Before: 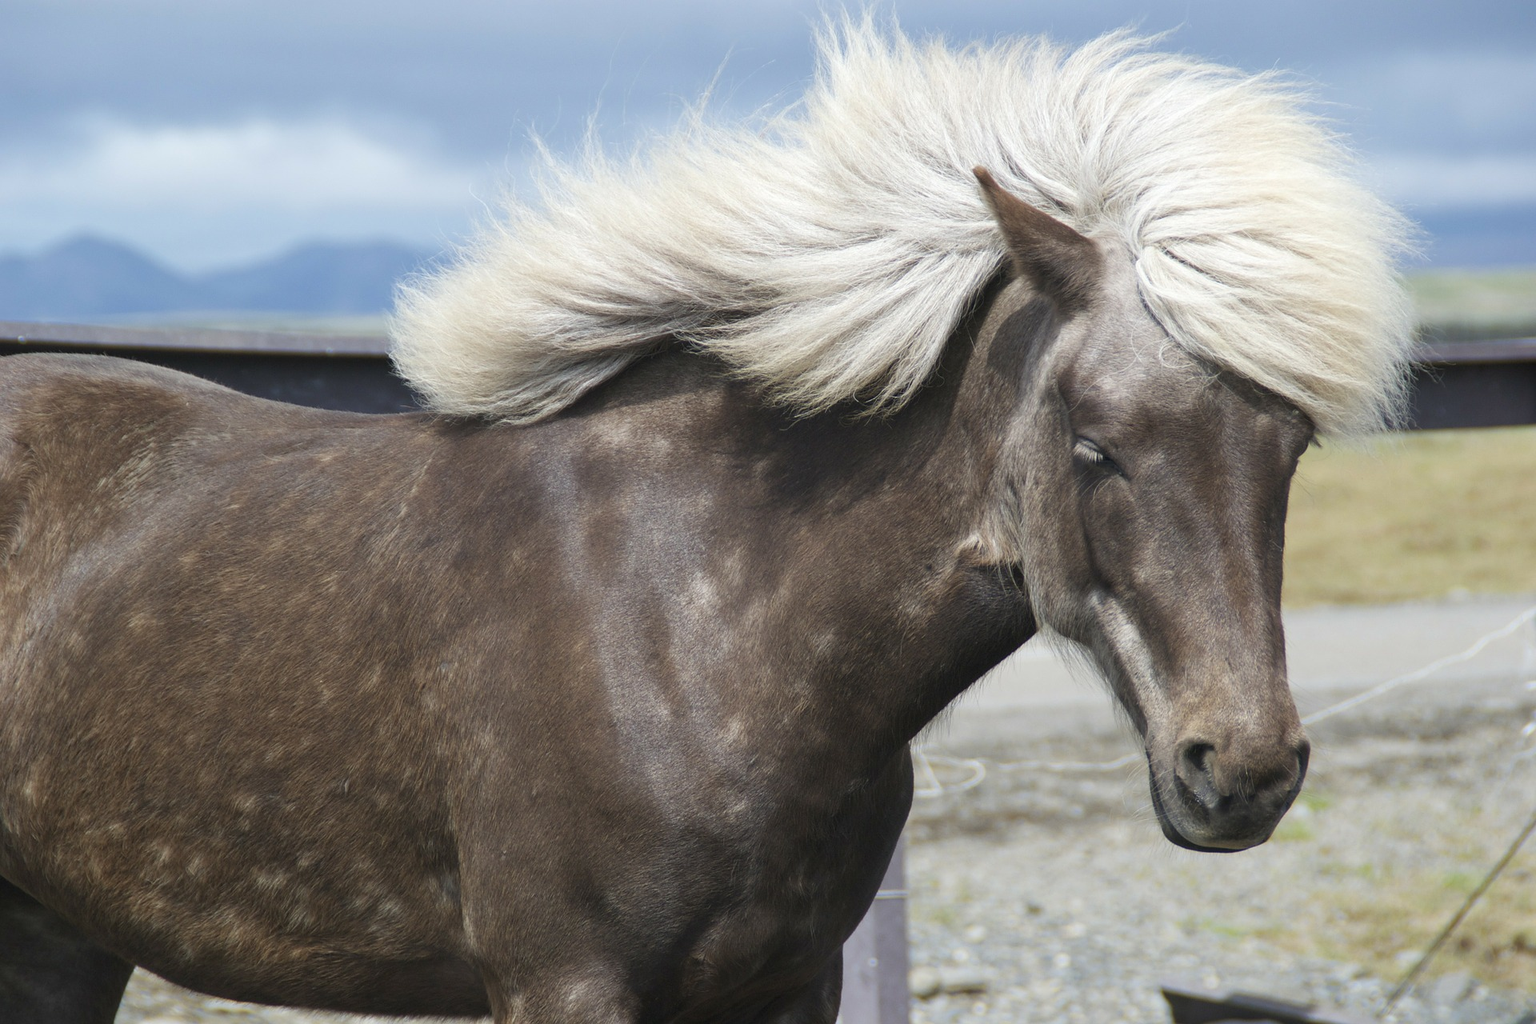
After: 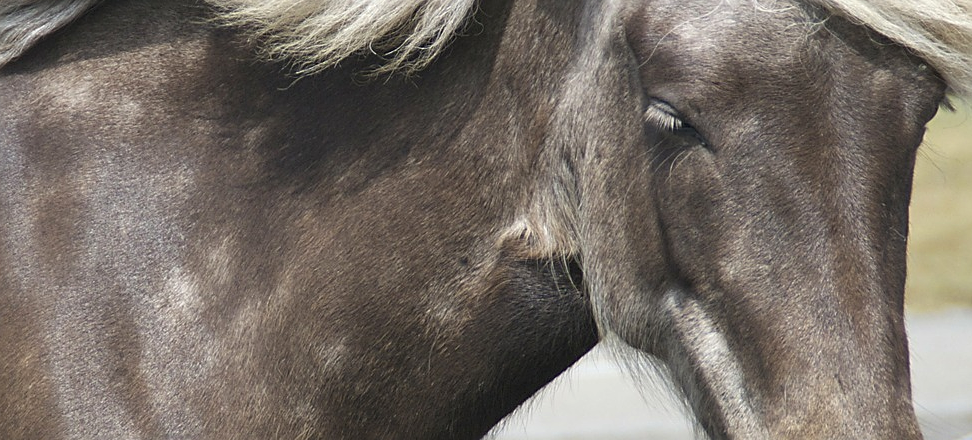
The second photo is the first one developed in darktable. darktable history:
shadows and highlights: shadows 12.31, white point adjustment 1.28, soften with gaussian
crop: left 36.326%, top 35.009%, right 13.012%, bottom 30.596%
exposure: exposure 0.206 EV, compensate exposure bias true, compensate highlight preservation false
sharpen: on, module defaults
